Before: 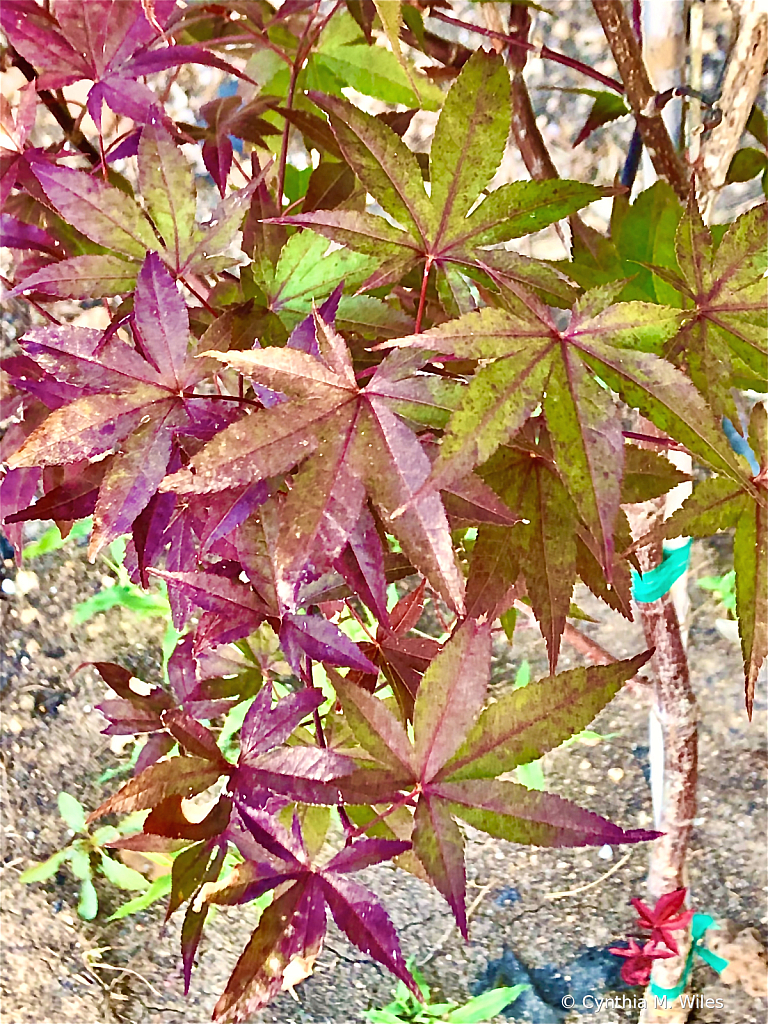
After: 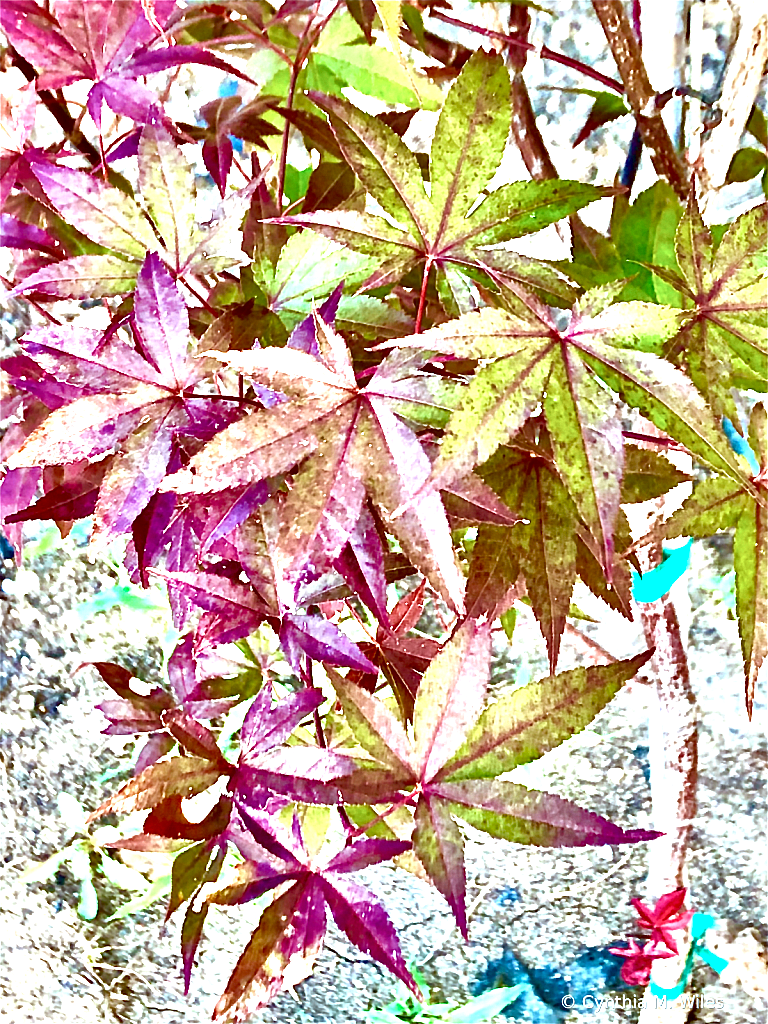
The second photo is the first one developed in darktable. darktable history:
local contrast: mode bilateral grid, contrast 44, coarseness 70, detail 215%, midtone range 0.2
exposure: black level correction 0.008, exposure 0.969 EV, compensate highlight preservation false
color correction: highlights a* -11.29, highlights b* -15.28
